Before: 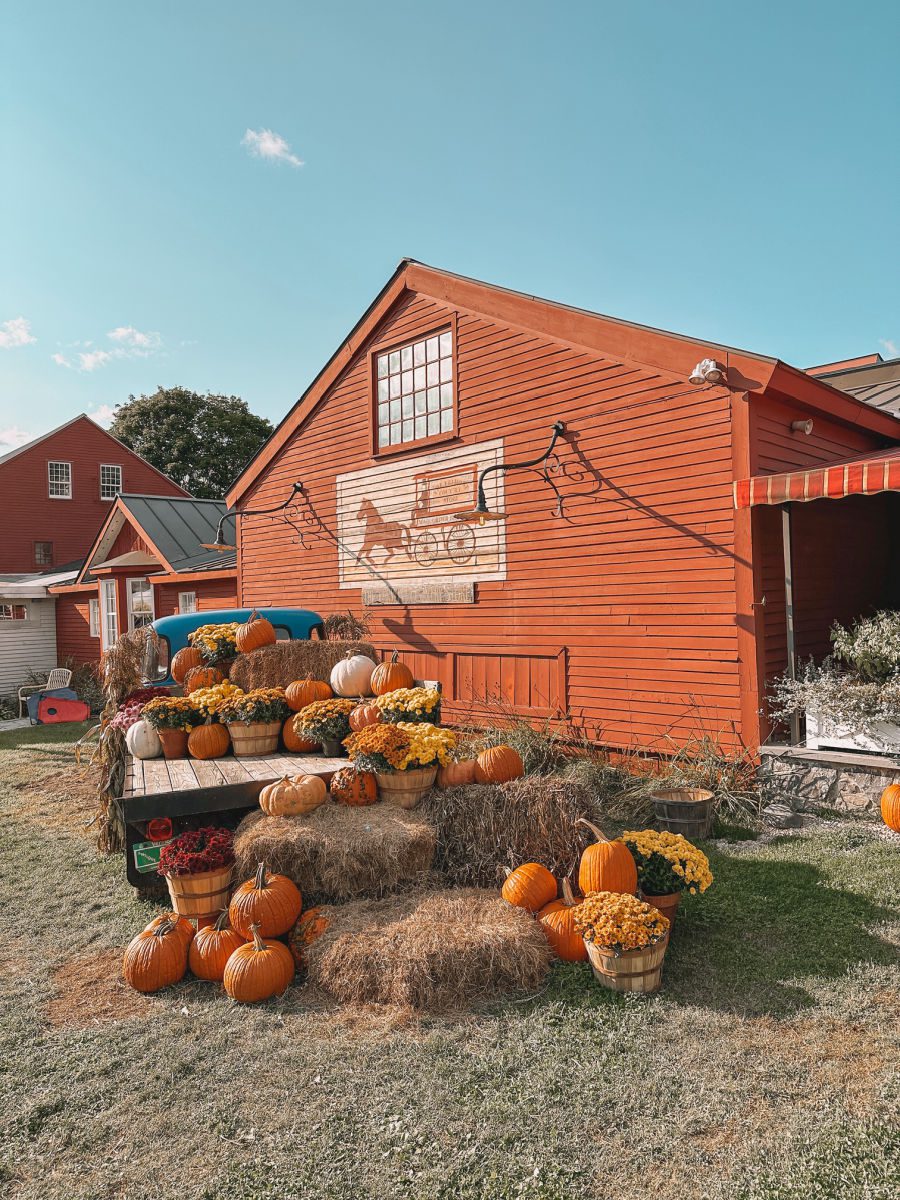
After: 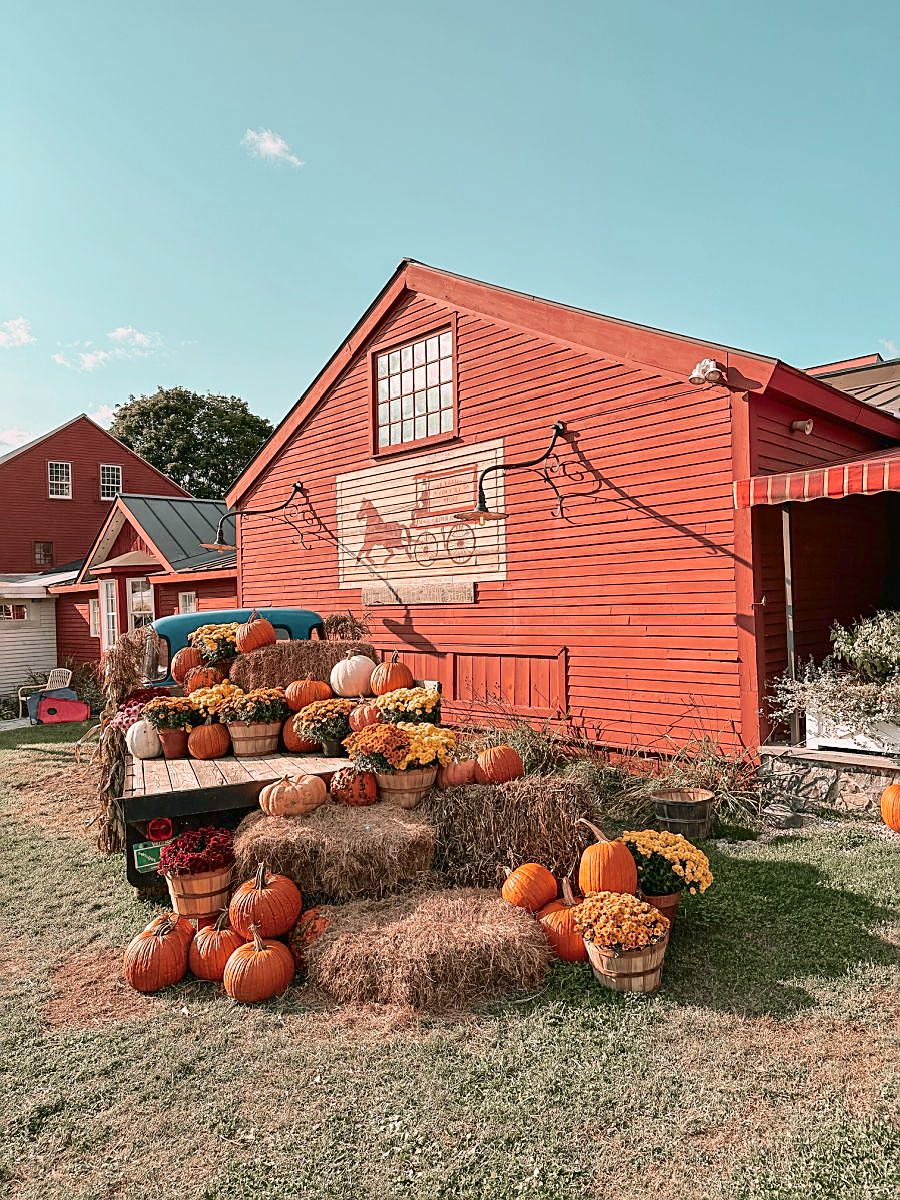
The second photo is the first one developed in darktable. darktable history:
tone curve: curves: ch0 [(0.003, 0) (0.066, 0.023) (0.149, 0.094) (0.264, 0.238) (0.395, 0.421) (0.517, 0.56) (0.688, 0.743) (0.813, 0.846) (1, 1)]; ch1 [(0, 0) (0.164, 0.115) (0.337, 0.332) (0.39, 0.398) (0.464, 0.461) (0.501, 0.5) (0.521, 0.535) (0.571, 0.588) (0.652, 0.681) (0.733, 0.749) (0.811, 0.796) (1, 1)]; ch2 [(0, 0) (0.337, 0.382) (0.464, 0.476) (0.501, 0.502) (0.527, 0.54) (0.556, 0.567) (0.6, 0.59) (0.687, 0.675) (1, 1)], color space Lab, independent channels, preserve colors none
sharpen: on, module defaults
